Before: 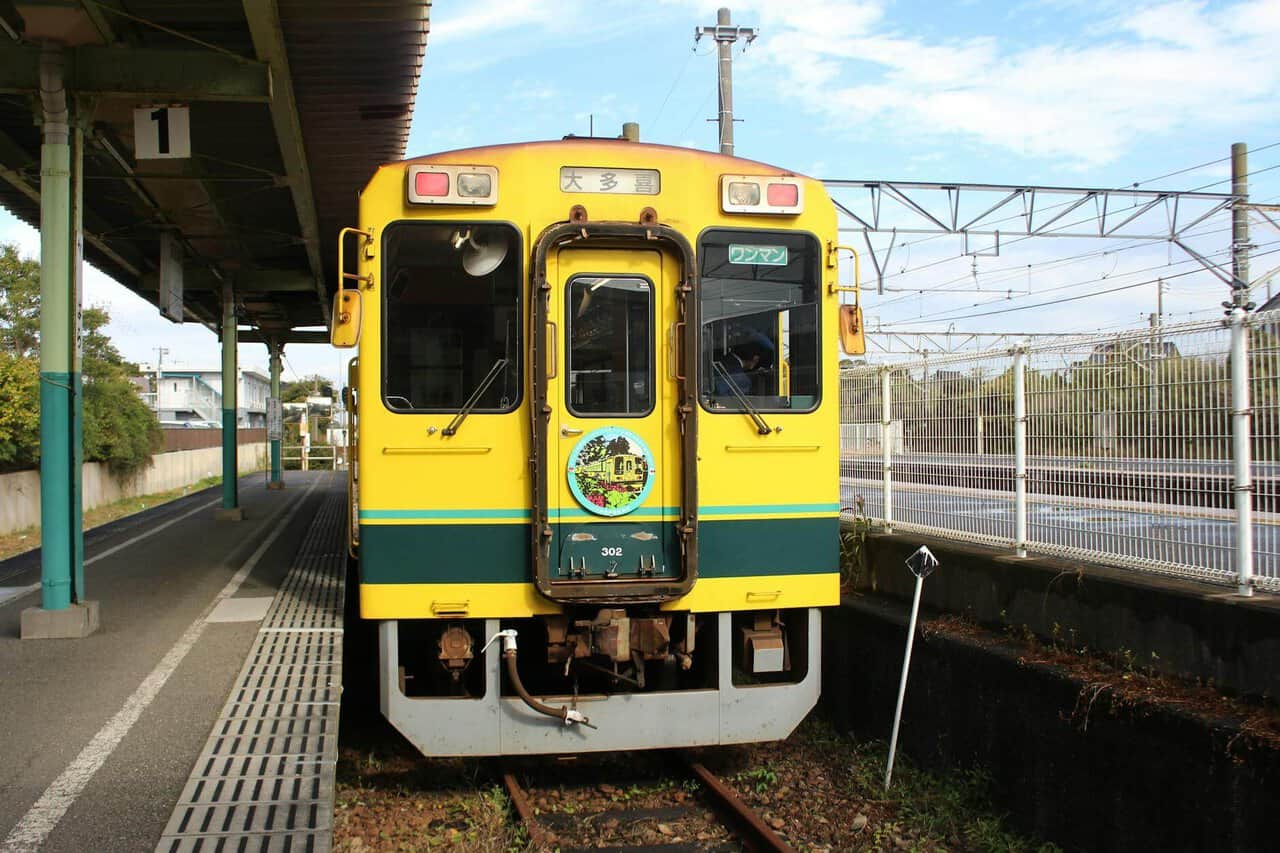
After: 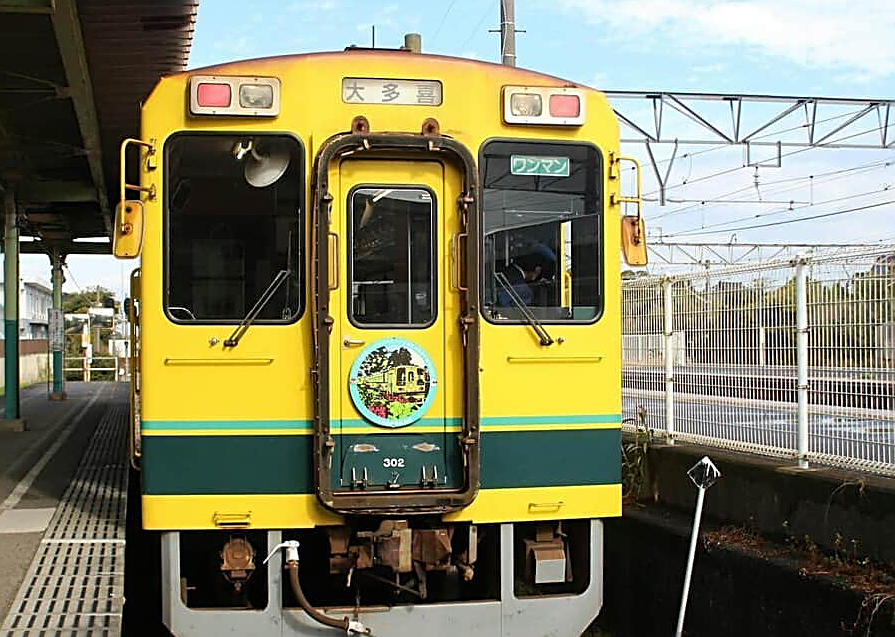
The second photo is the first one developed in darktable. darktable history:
sharpen: amount 0.75
crop and rotate: left 17.046%, top 10.659%, right 12.989%, bottom 14.553%
